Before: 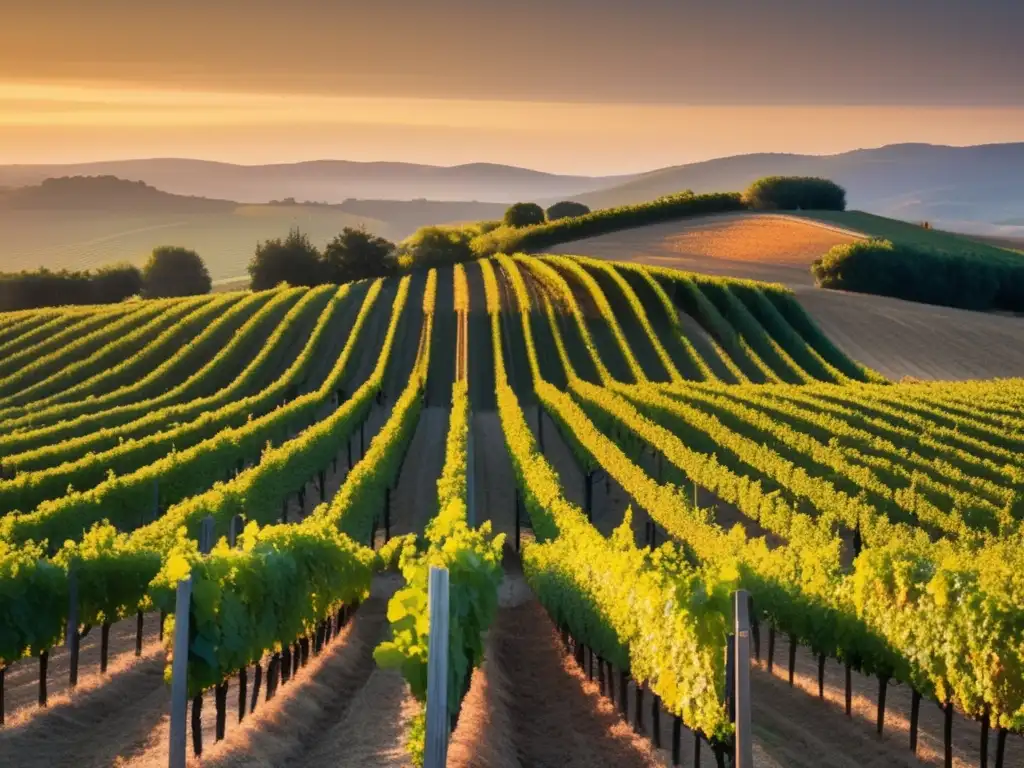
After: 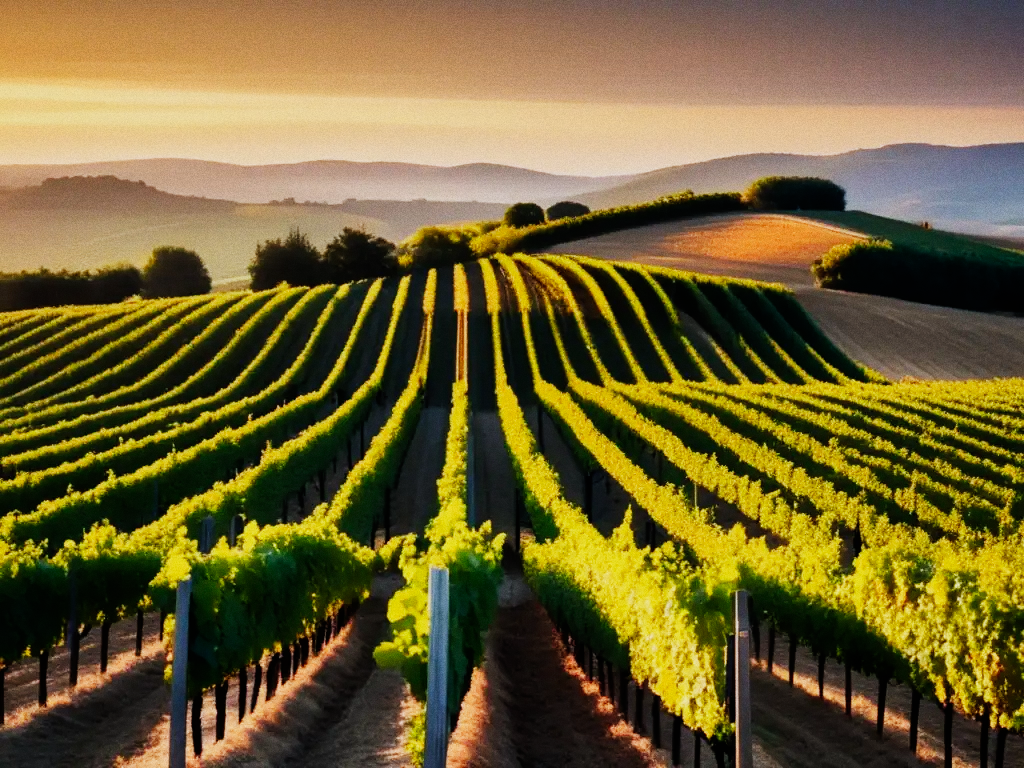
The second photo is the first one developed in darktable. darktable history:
grain: coarseness 0.09 ISO
sigmoid: contrast 2, skew -0.2, preserve hue 0%, red attenuation 0.1, red rotation 0.035, green attenuation 0.1, green rotation -0.017, blue attenuation 0.15, blue rotation -0.052, base primaries Rec2020
shadows and highlights: radius 334.93, shadows 63.48, highlights 6.06, compress 87.7%, highlights color adjustment 39.73%, soften with gaussian
